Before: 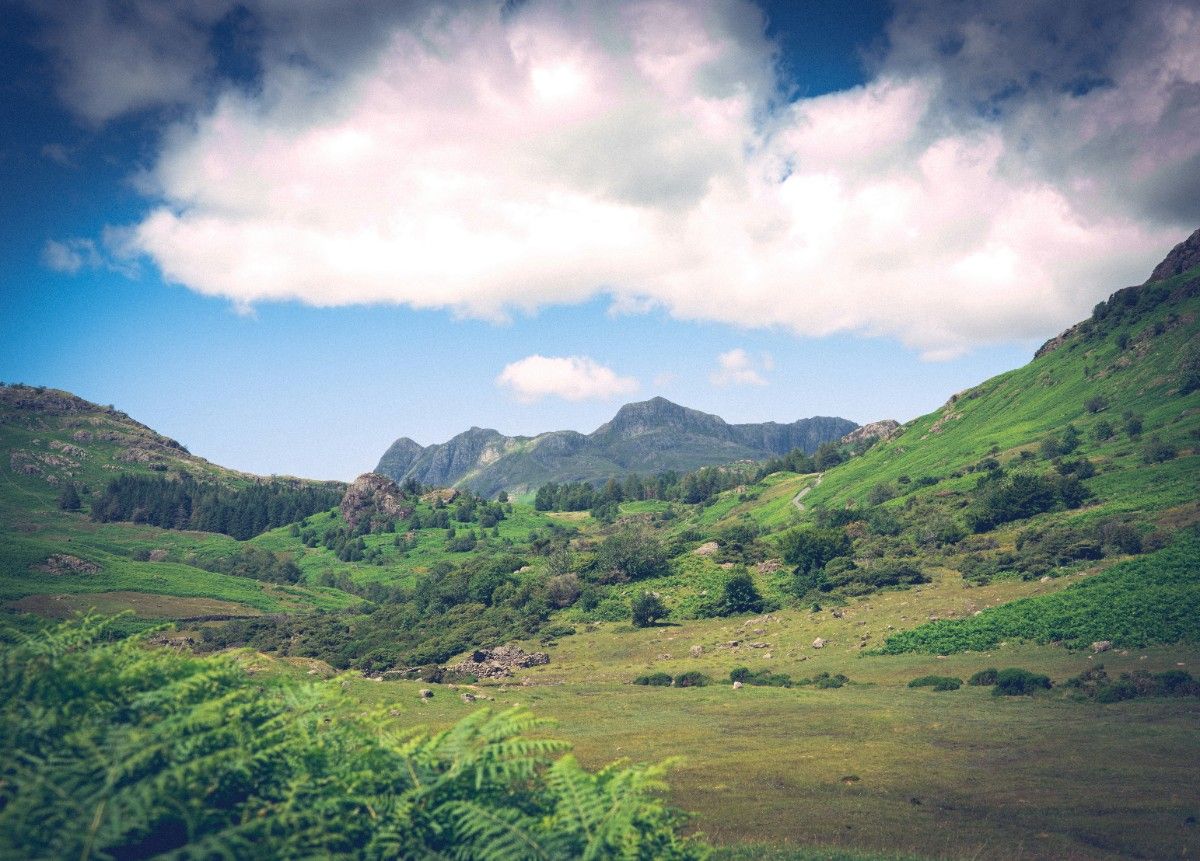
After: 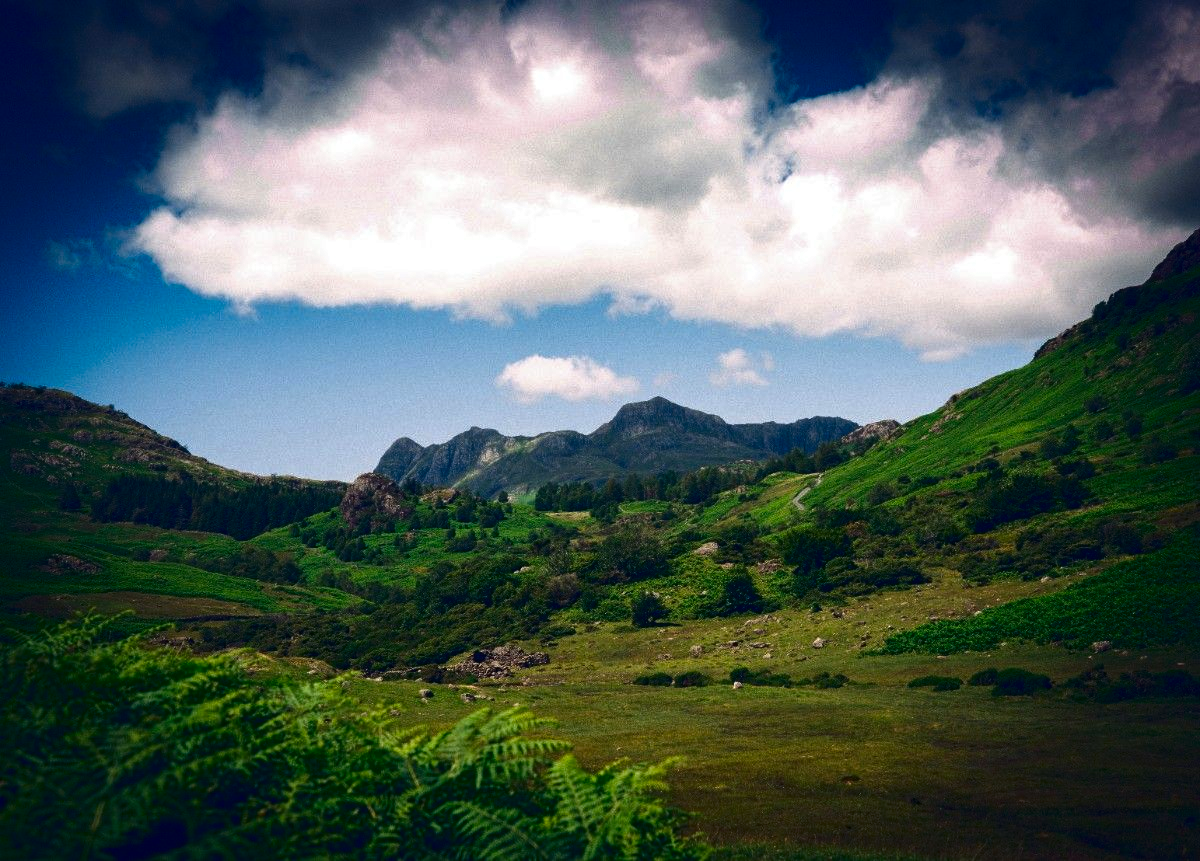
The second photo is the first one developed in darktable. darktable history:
contrast brightness saturation: contrast 0.094, brightness -0.591, saturation 0.173
